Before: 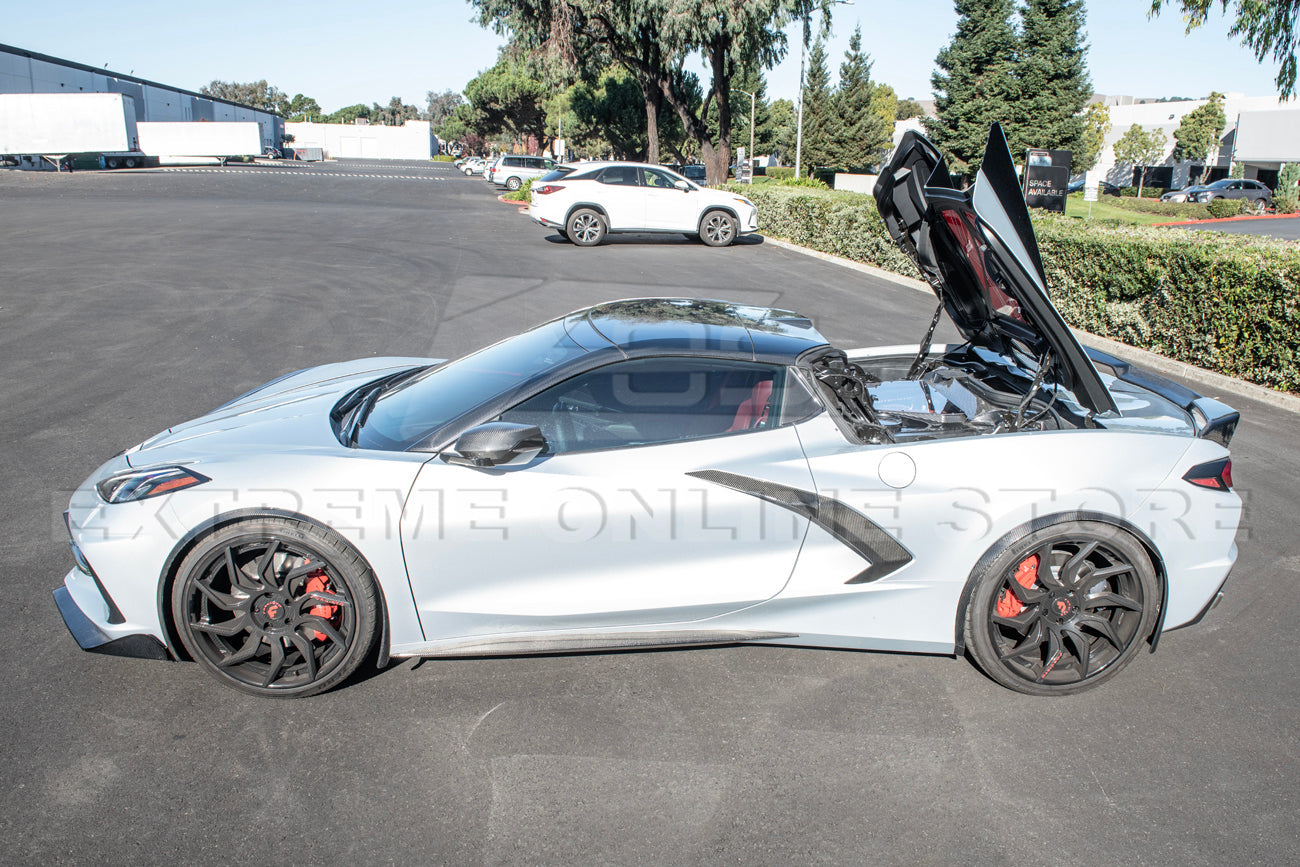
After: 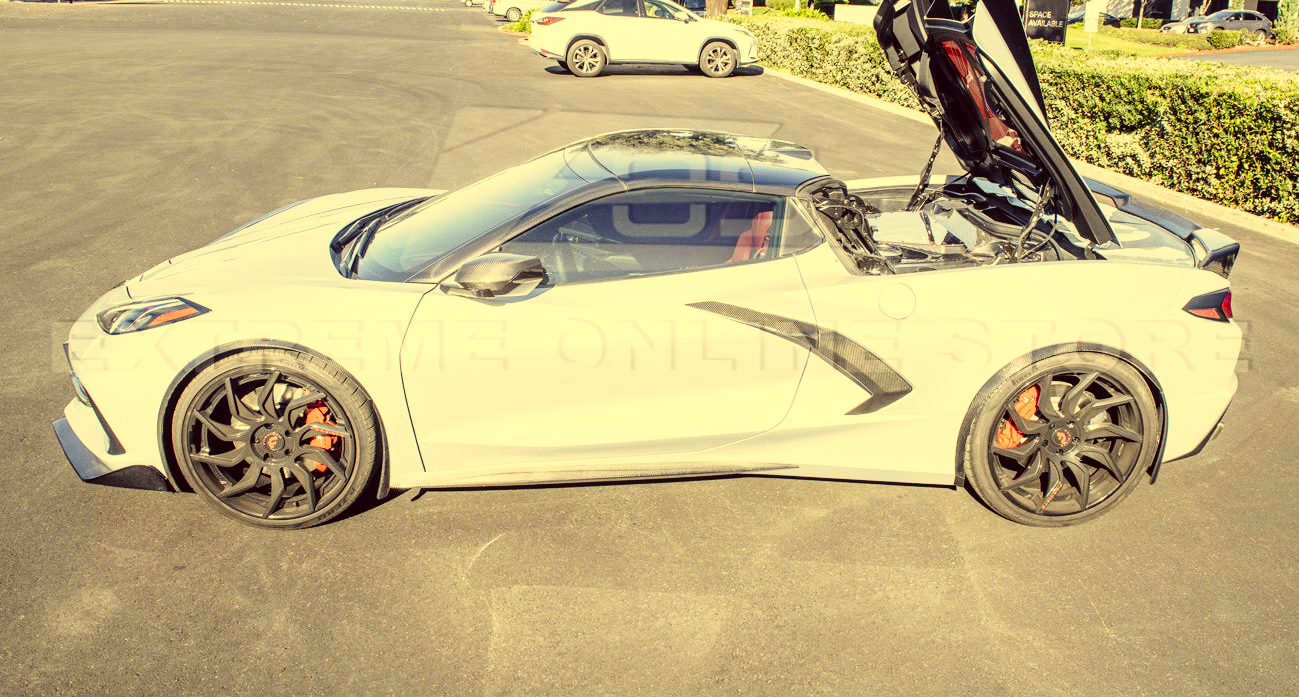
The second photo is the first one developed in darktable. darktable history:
crop and rotate: top 19.543%
base curve: curves: ch0 [(0, 0) (0.028, 0.03) (0.121, 0.232) (0.46, 0.748) (0.859, 0.968) (1, 1)], preserve colors none
color correction: highlights a* -0.504, highlights b* 39.52, shadows a* 9.84, shadows b* -0.567
